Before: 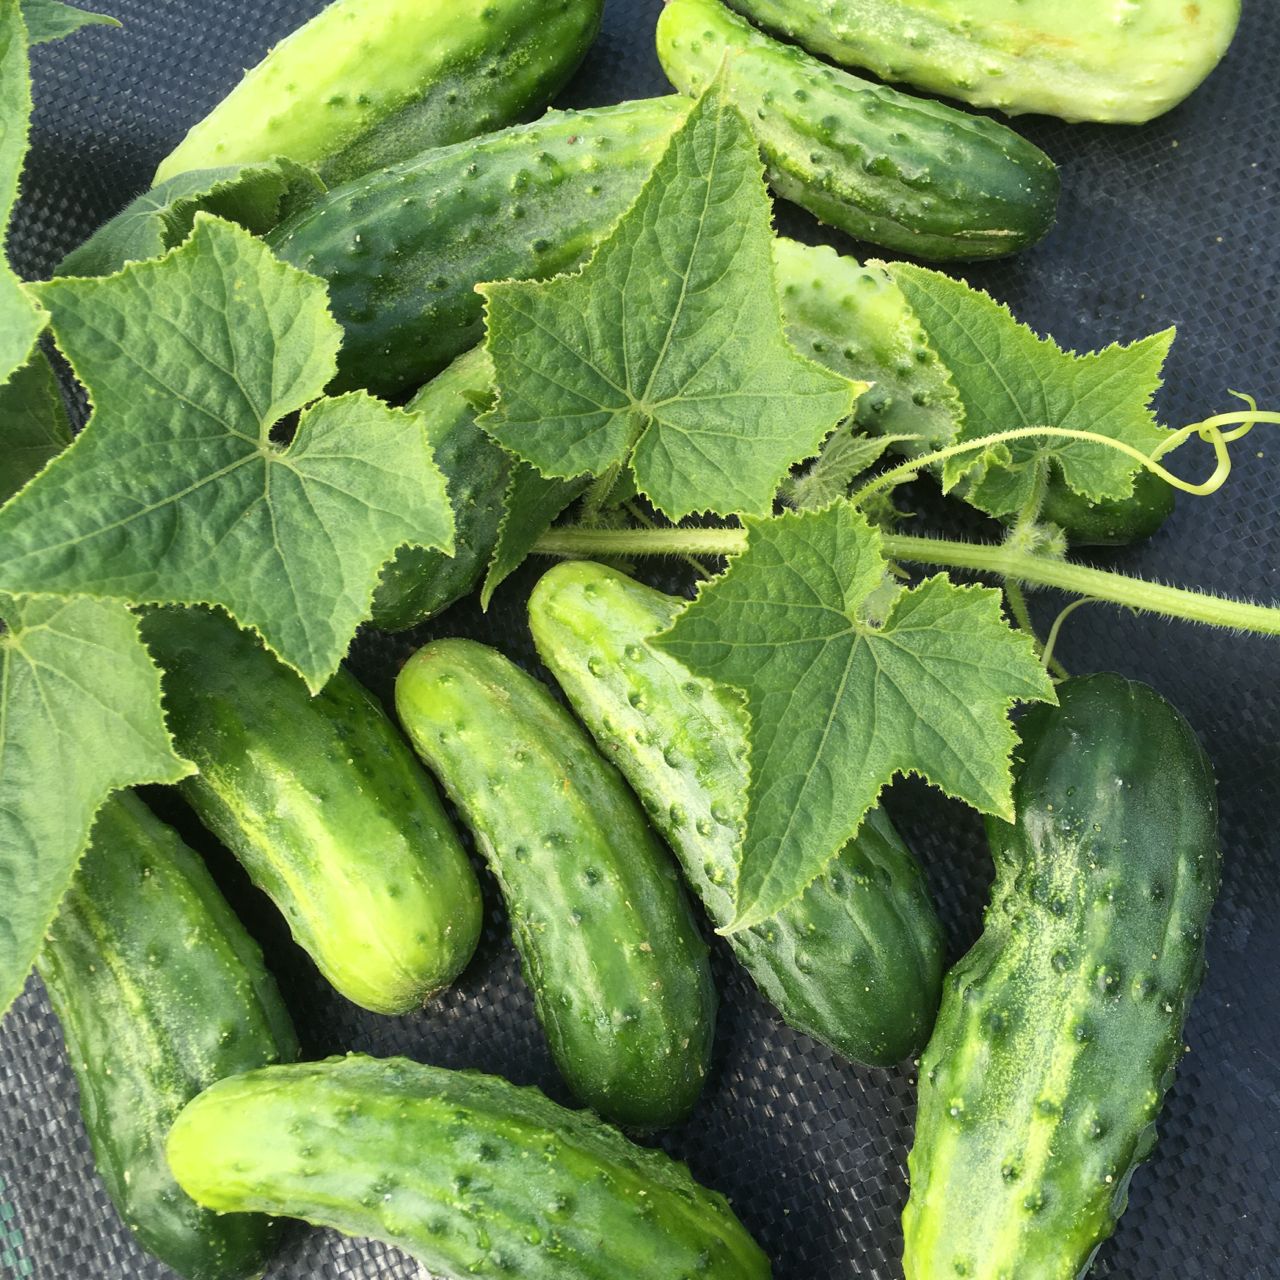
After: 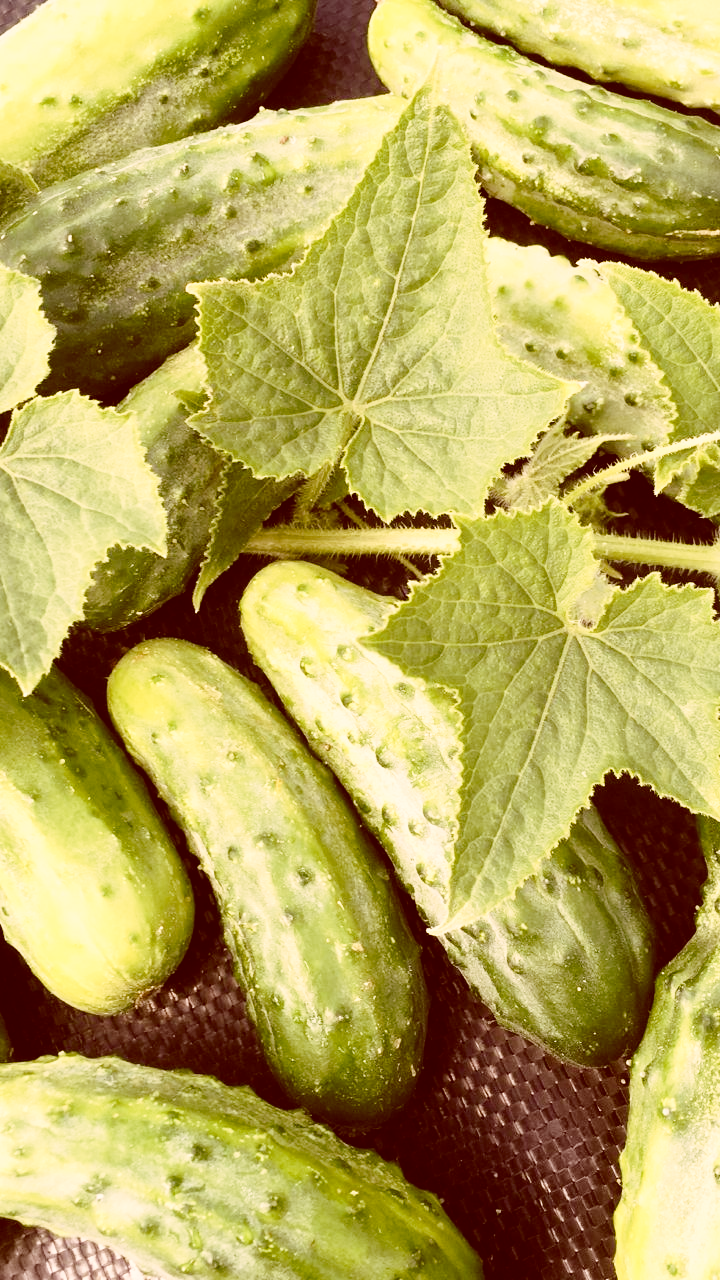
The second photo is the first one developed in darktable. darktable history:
base curve: curves: ch0 [(0, 0) (0.028, 0.03) (0.121, 0.232) (0.46, 0.748) (0.859, 0.968) (1, 1)], preserve colors none
color correction: highlights a* 9.03, highlights b* 8.71, shadows a* 40, shadows b* 40, saturation 0.8
crop and rotate: left 22.516%, right 21.234%
